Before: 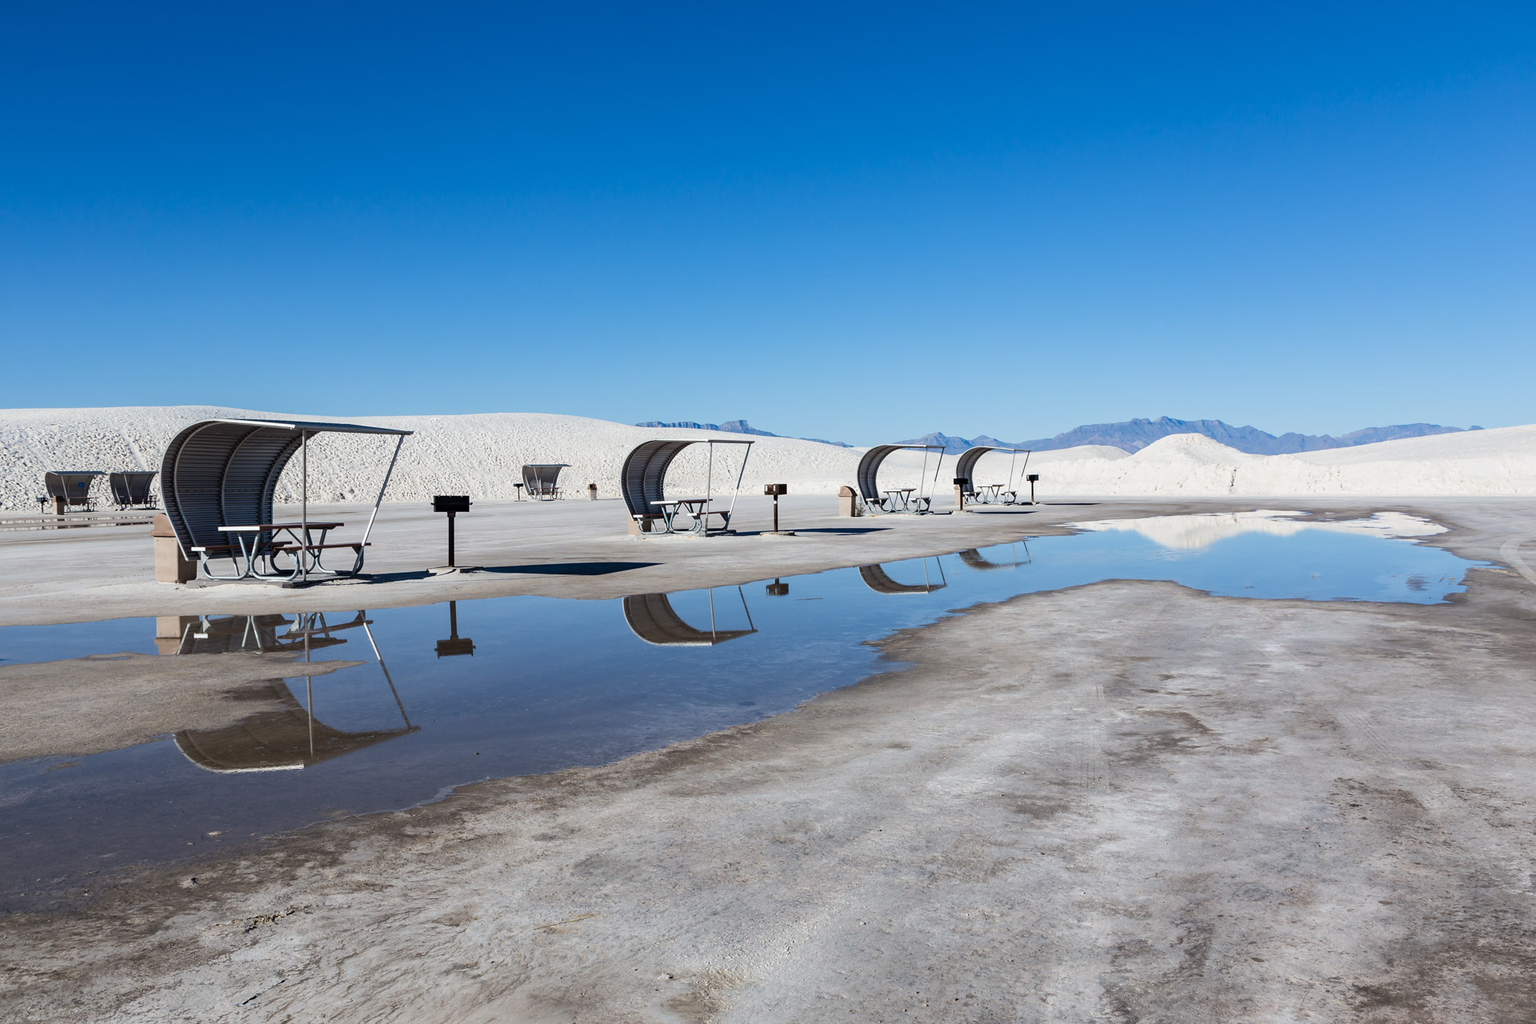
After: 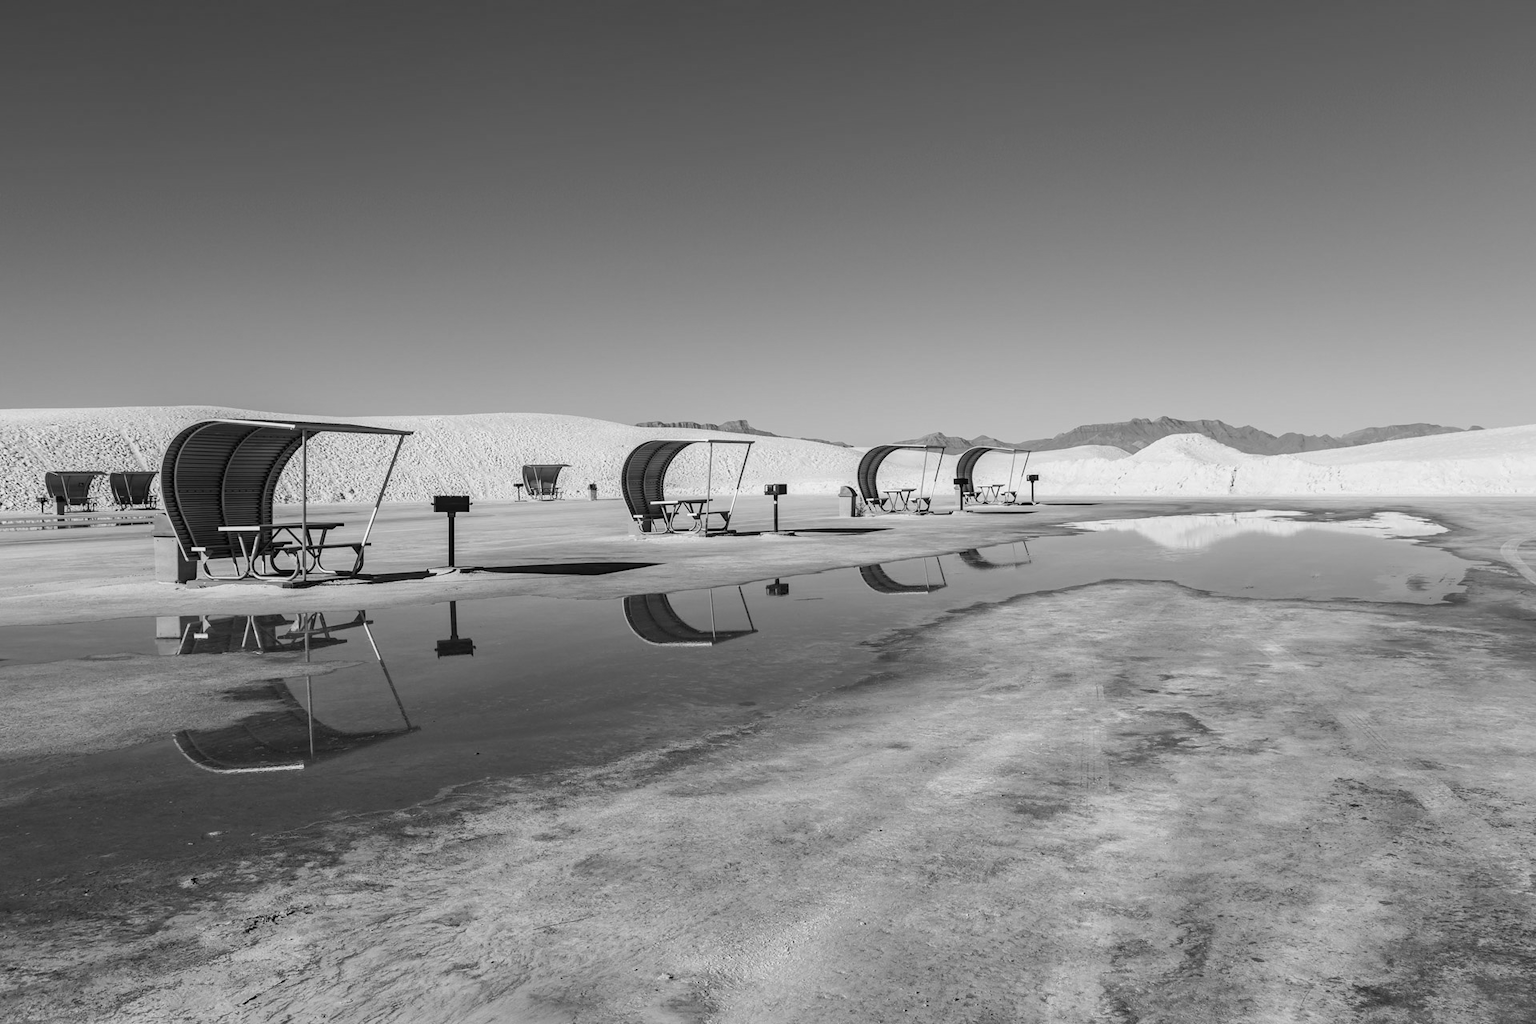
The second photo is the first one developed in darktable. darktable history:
local contrast: on, module defaults
monochrome: a -71.75, b 75.82
